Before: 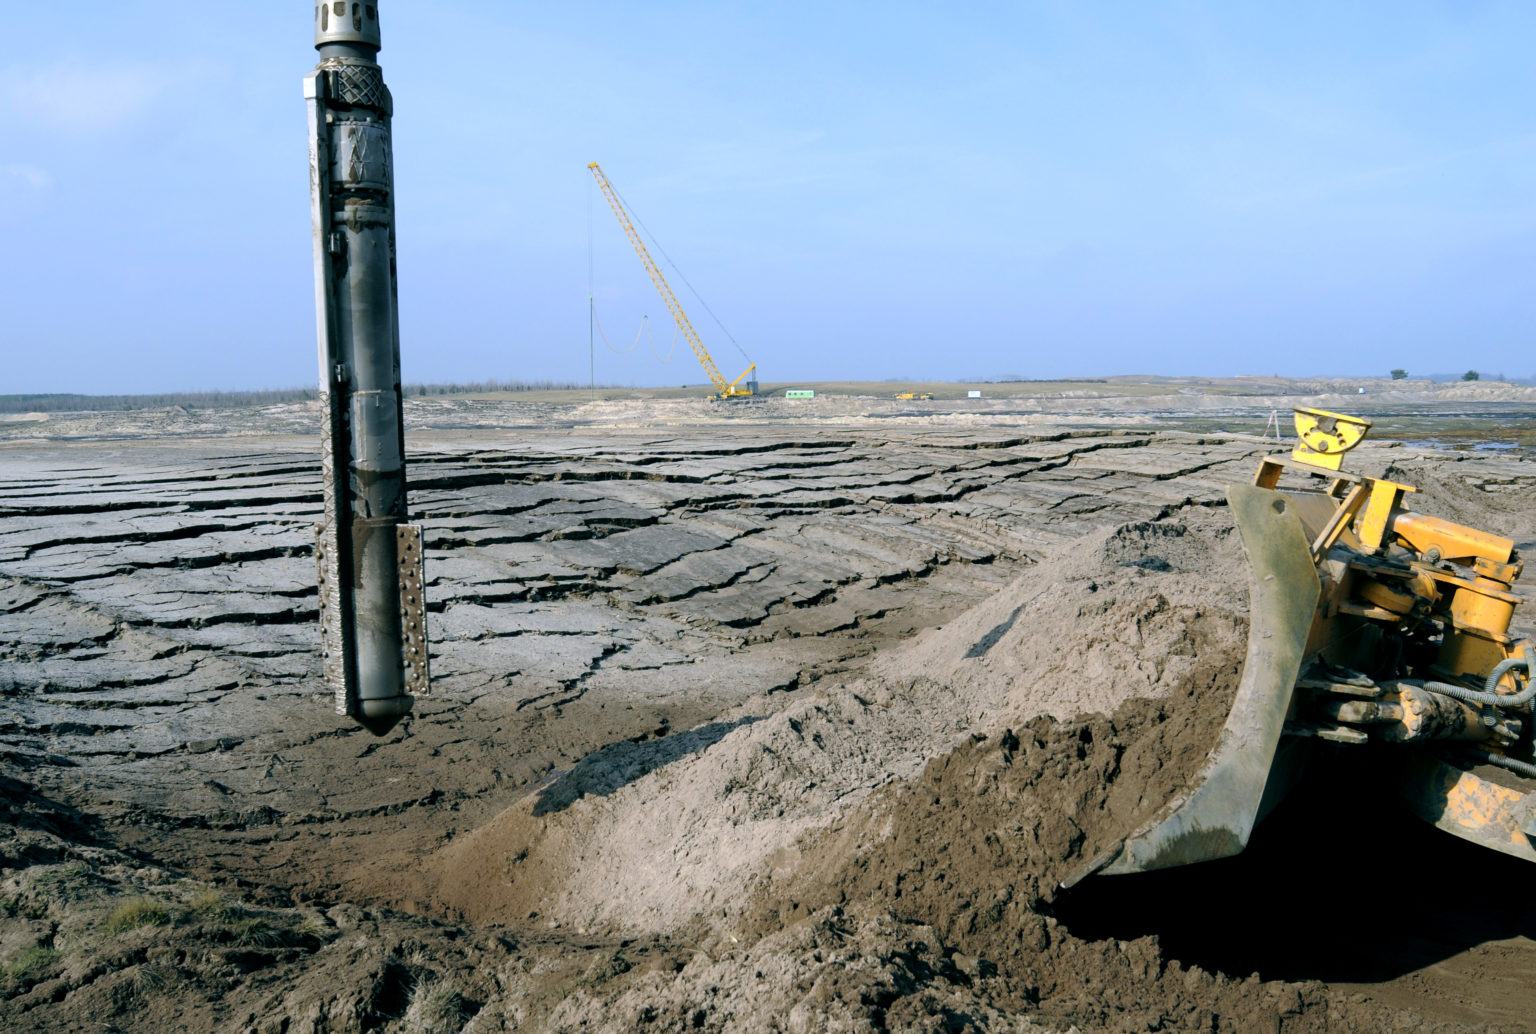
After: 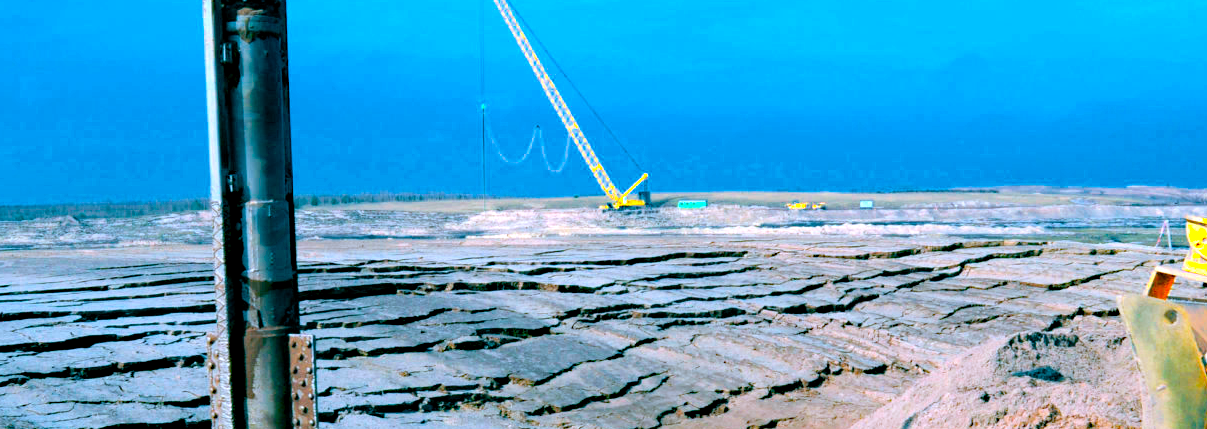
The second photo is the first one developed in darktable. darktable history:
color calibration: output R [1.422, -0.35, -0.252, 0], output G [-0.238, 1.259, -0.084, 0], output B [-0.081, -0.196, 1.58, 0], output brightness [0.49, 0.671, -0.57, 0], illuminant same as pipeline (D50), adaptation none (bypass), saturation algorithm version 1 (2020)
crop: left 7.036%, top 18.398%, right 14.379%, bottom 40.043%
contrast brightness saturation: contrast 0.03, brightness 0.06, saturation 0.13
haze removal: compatibility mode true, adaptive false
